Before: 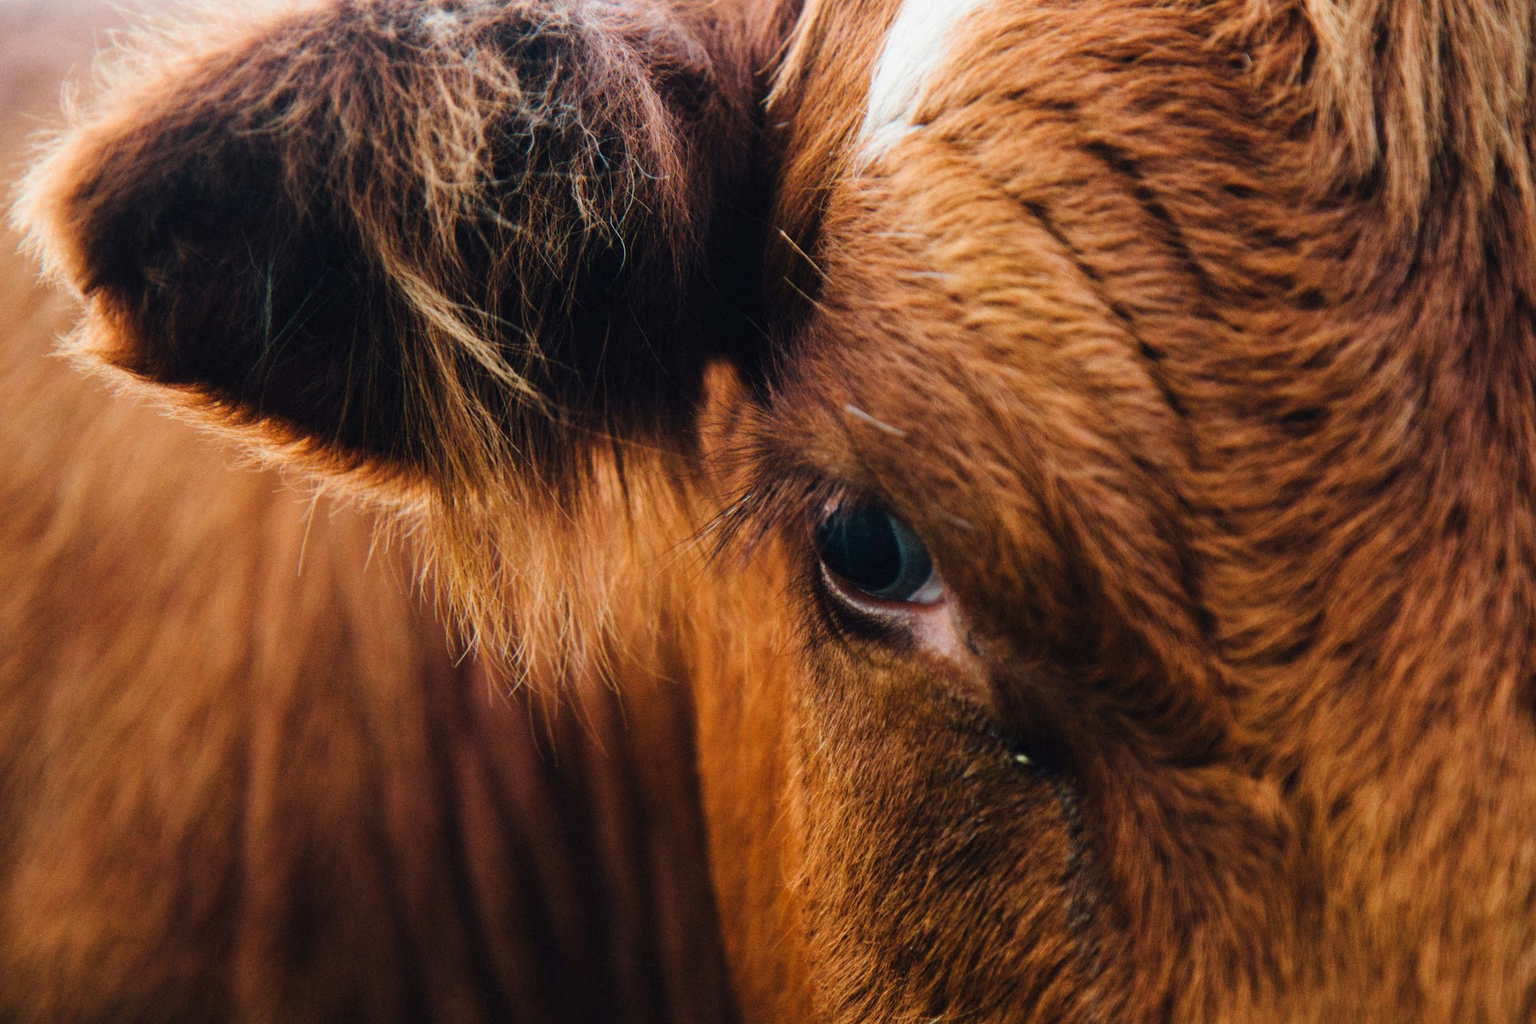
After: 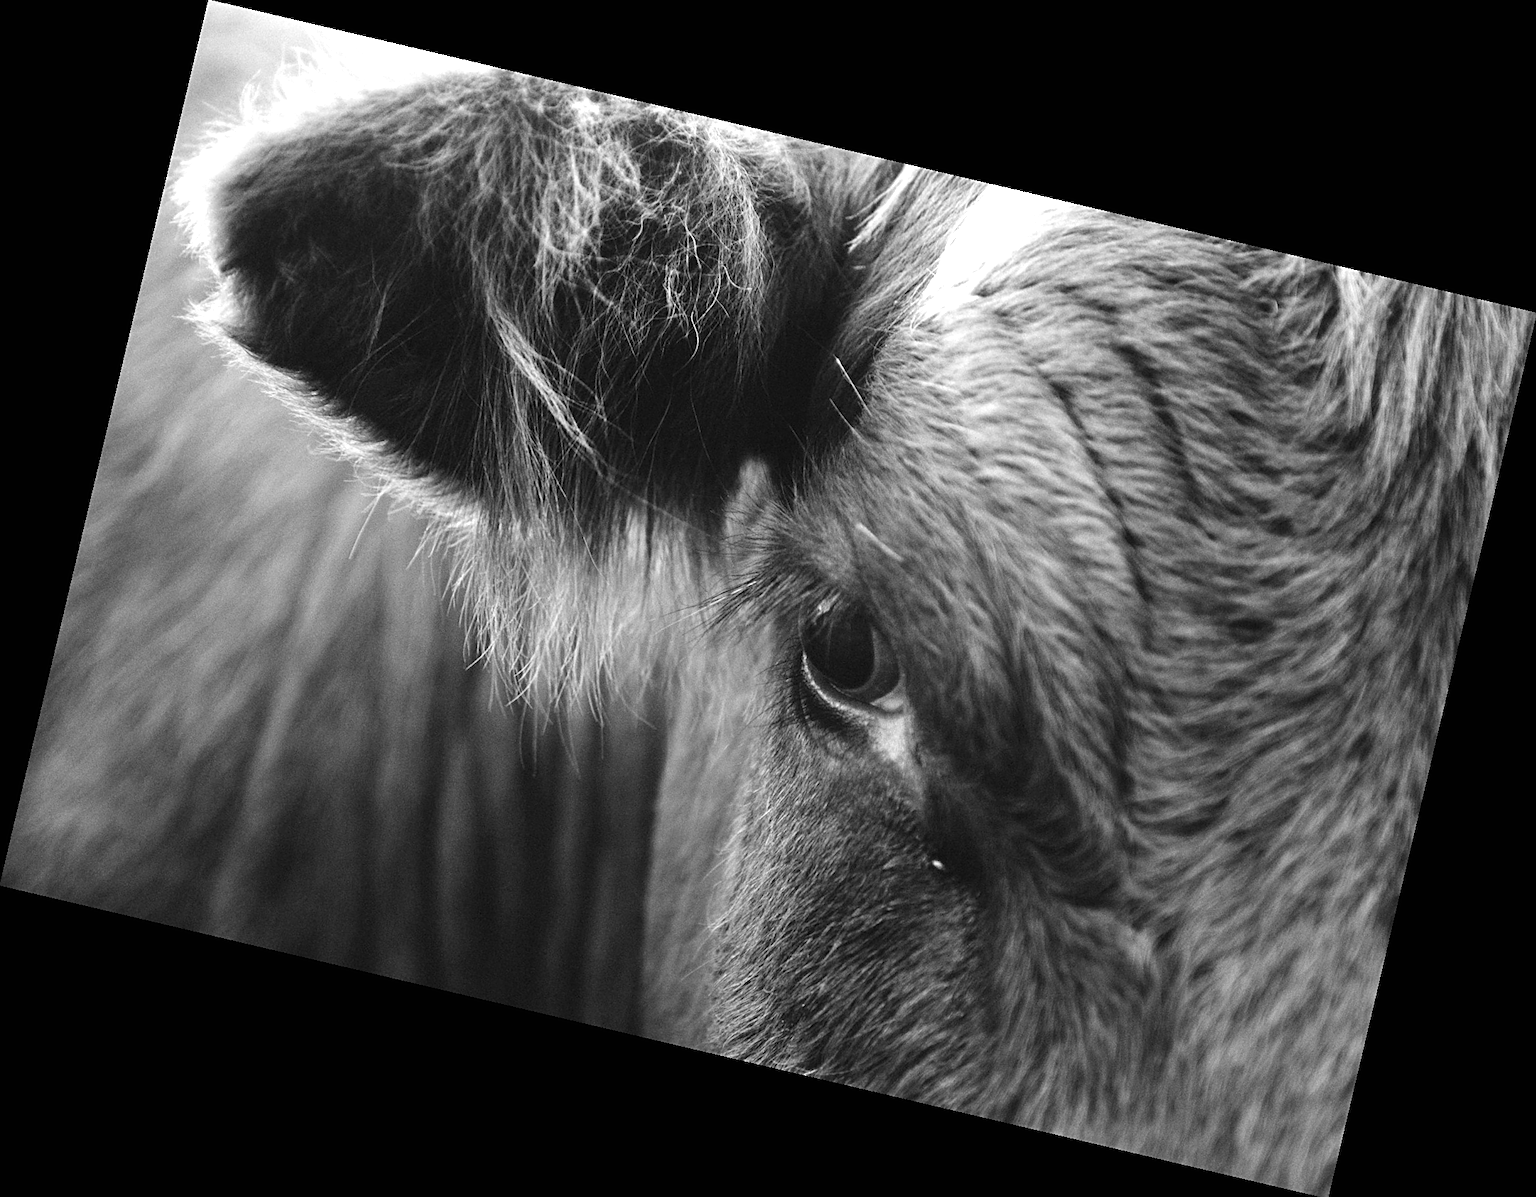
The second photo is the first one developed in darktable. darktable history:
color calibration: output gray [0.22, 0.42, 0.37, 0], gray › normalize channels true, illuminant same as pipeline (D50), adaptation XYZ, x 0.346, y 0.359, gamut compression 0
exposure: black level correction 0, exposure 1 EV, compensate exposure bias true, compensate highlight preservation false
sharpen: on, module defaults
rotate and perspective: rotation 13.27°, automatic cropping off
